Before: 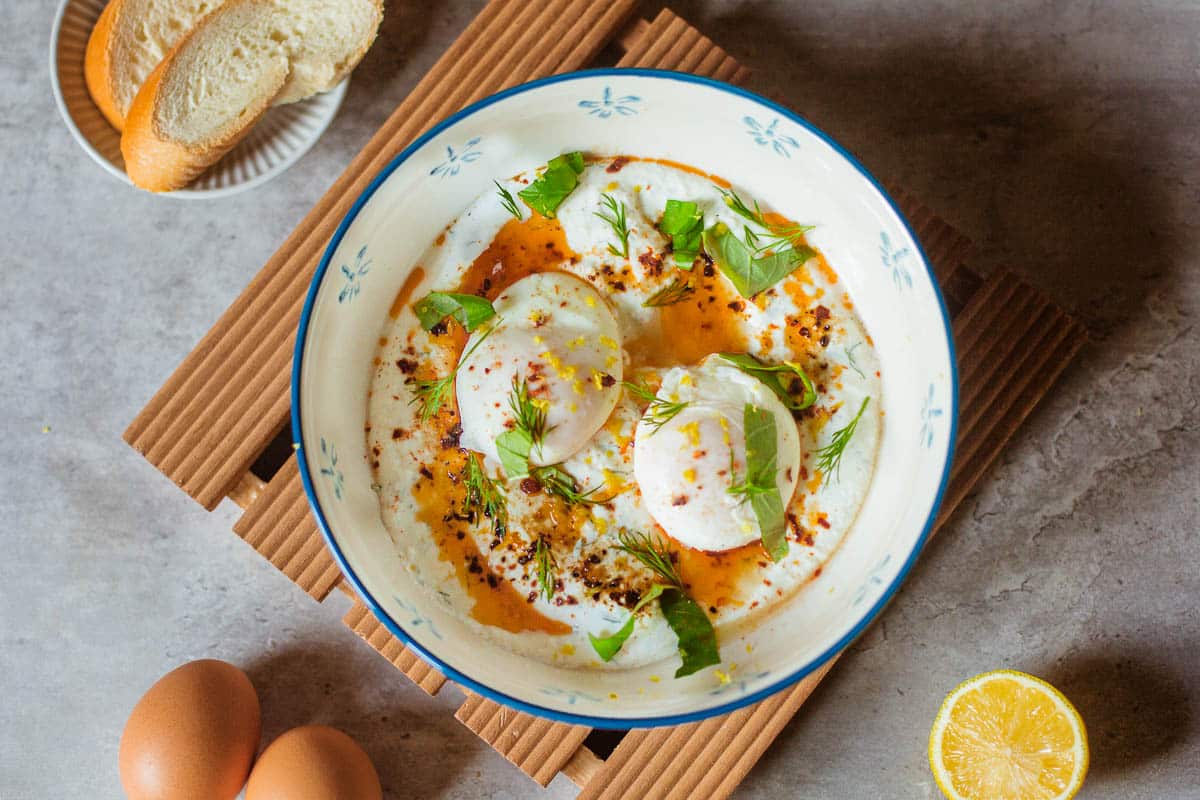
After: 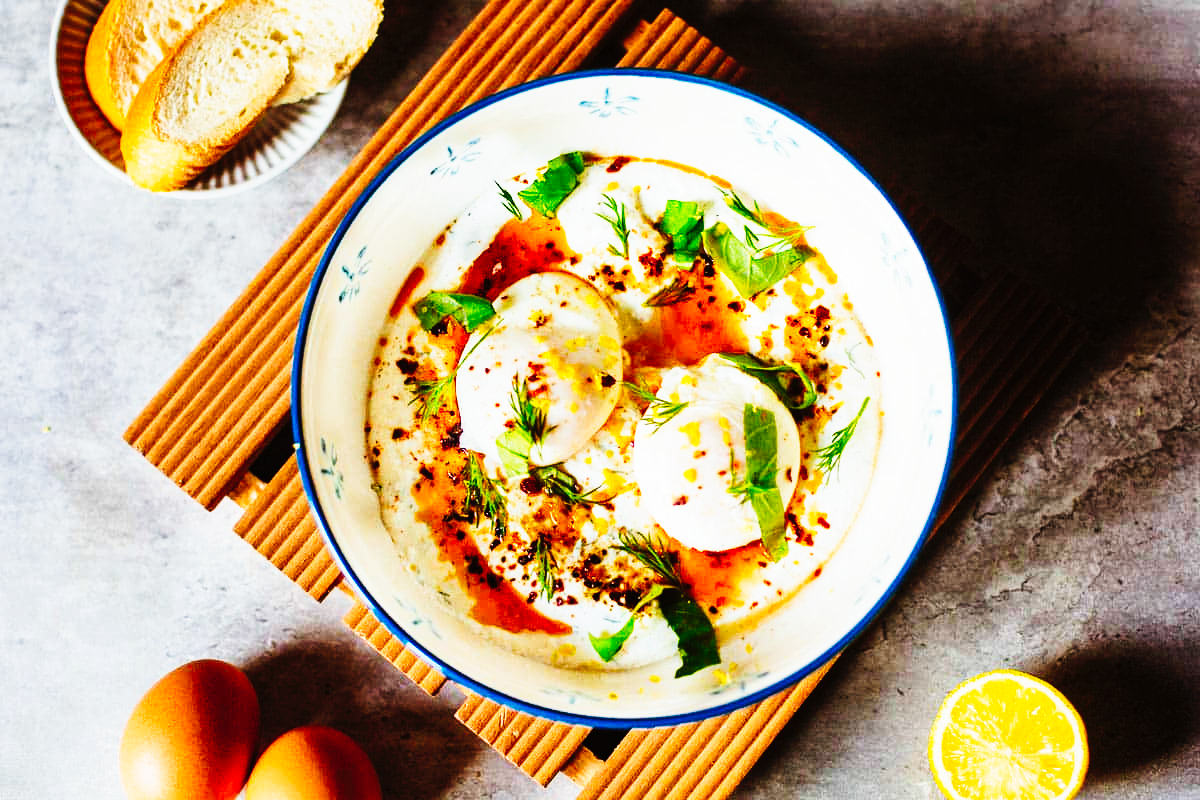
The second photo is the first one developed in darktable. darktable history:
tone curve: curves: ch0 [(0, 0) (0.003, 0.005) (0.011, 0.008) (0.025, 0.01) (0.044, 0.014) (0.069, 0.017) (0.1, 0.022) (0.136, 0.028) (0.177, 0.037) (0.224, 0.049) (0.277, 0.091) (0.335, 0.168) (0.399, 0.292) (0.468, 0.463) (0.543, 0.637) (0.623, 0.792) (0.709, 0.903) (0.801, 0.963) (0.898, 0.985) (1, 1)], preserve colors none
tone equalizer: edges refinement/feathering 500, mask exposure compensation -1.57 EV, preserve details no
